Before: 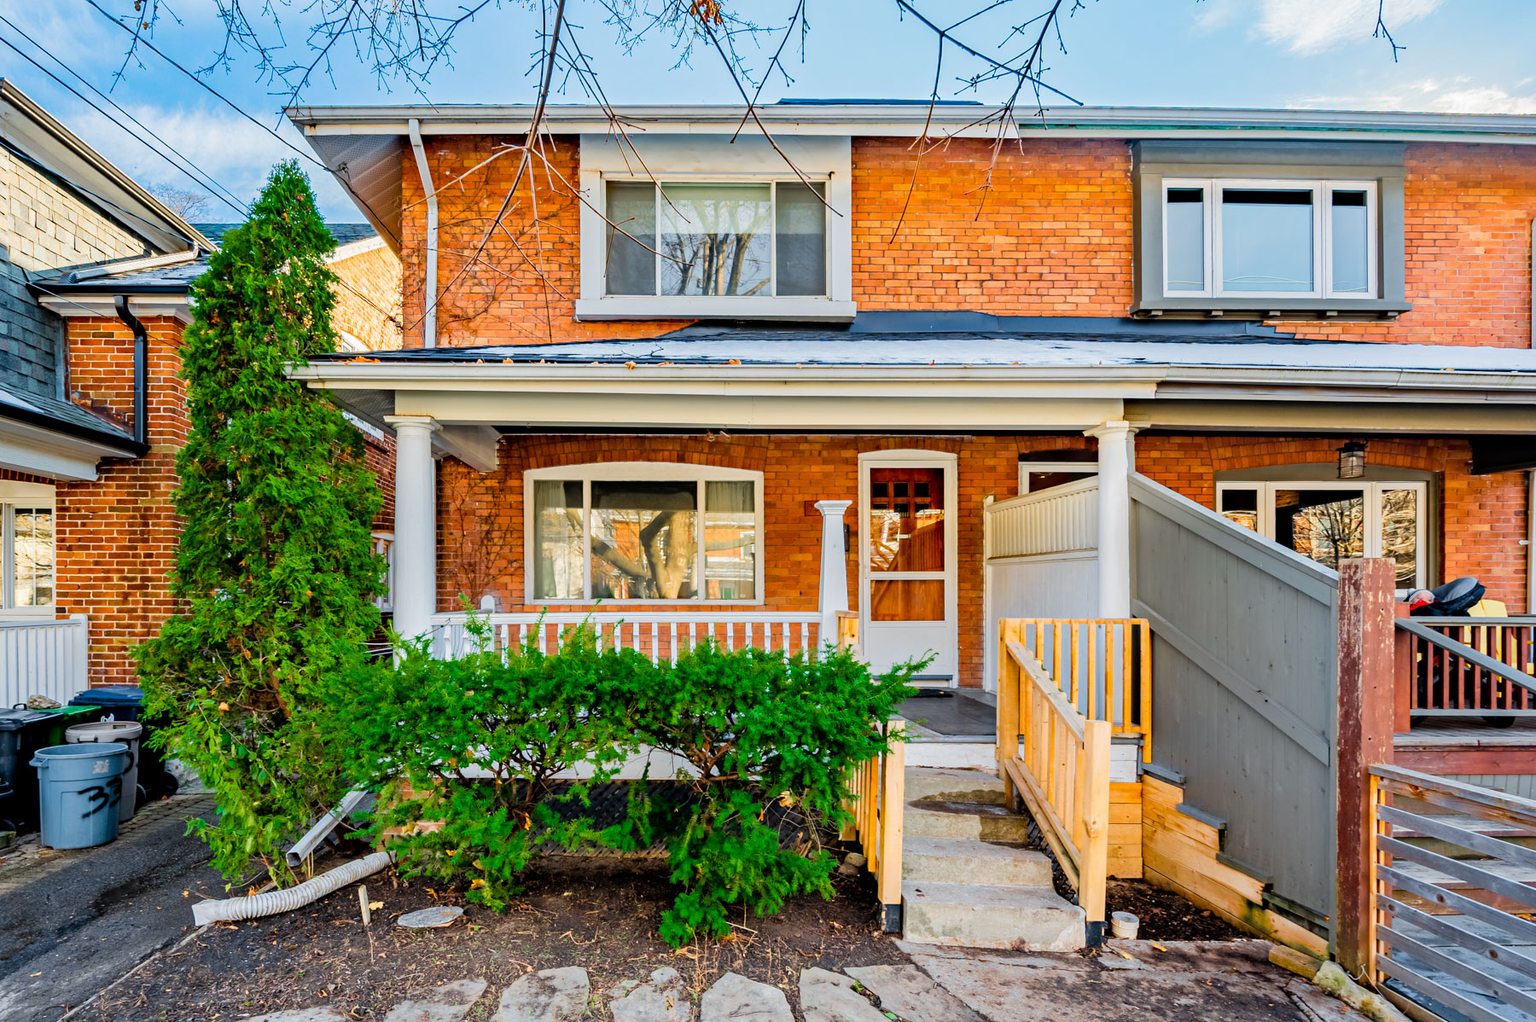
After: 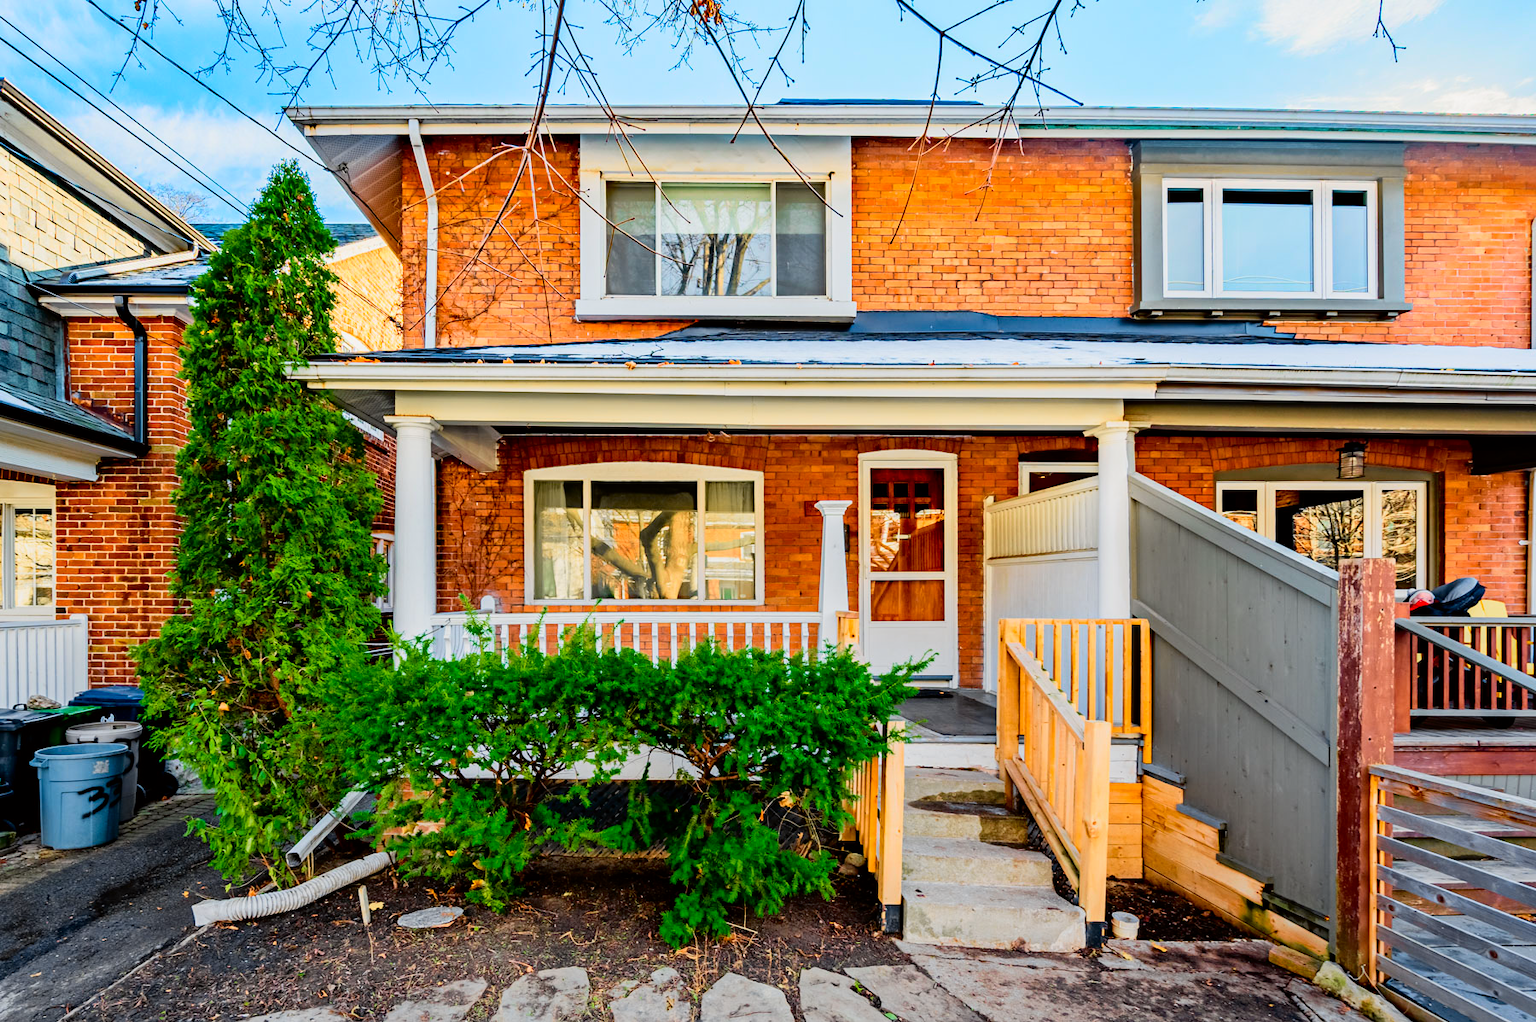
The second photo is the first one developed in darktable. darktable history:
graduated density: rotation -180°, offset 24.95
tone curve: curves: ch0 [(0, 0) (0.128, 0.068) (0.292, 0.274) (0.46, 0.482) (0.653, 0.717) (0.819, 0.869) (0.998, 0.969)]; ch1 [(0, 0) (0.384, 0.365) (0.463, 0.45) (0.486, 0.486) (0.503, 0.504) (0.517, 0.517) (0.549, 0.572) (0.583, 0.615) (0.672, 0.699) (0.774, 0.817) (1, 1)]; ch2 [(0, 0) (0.374, 0.344) (0.446, 0.443) (0.494, 0.5) (0.527, 0.529) (0.565, 0.591) (0.644, 0.682) (1, 1)], color space Lab, independent channels, preserve colors none
